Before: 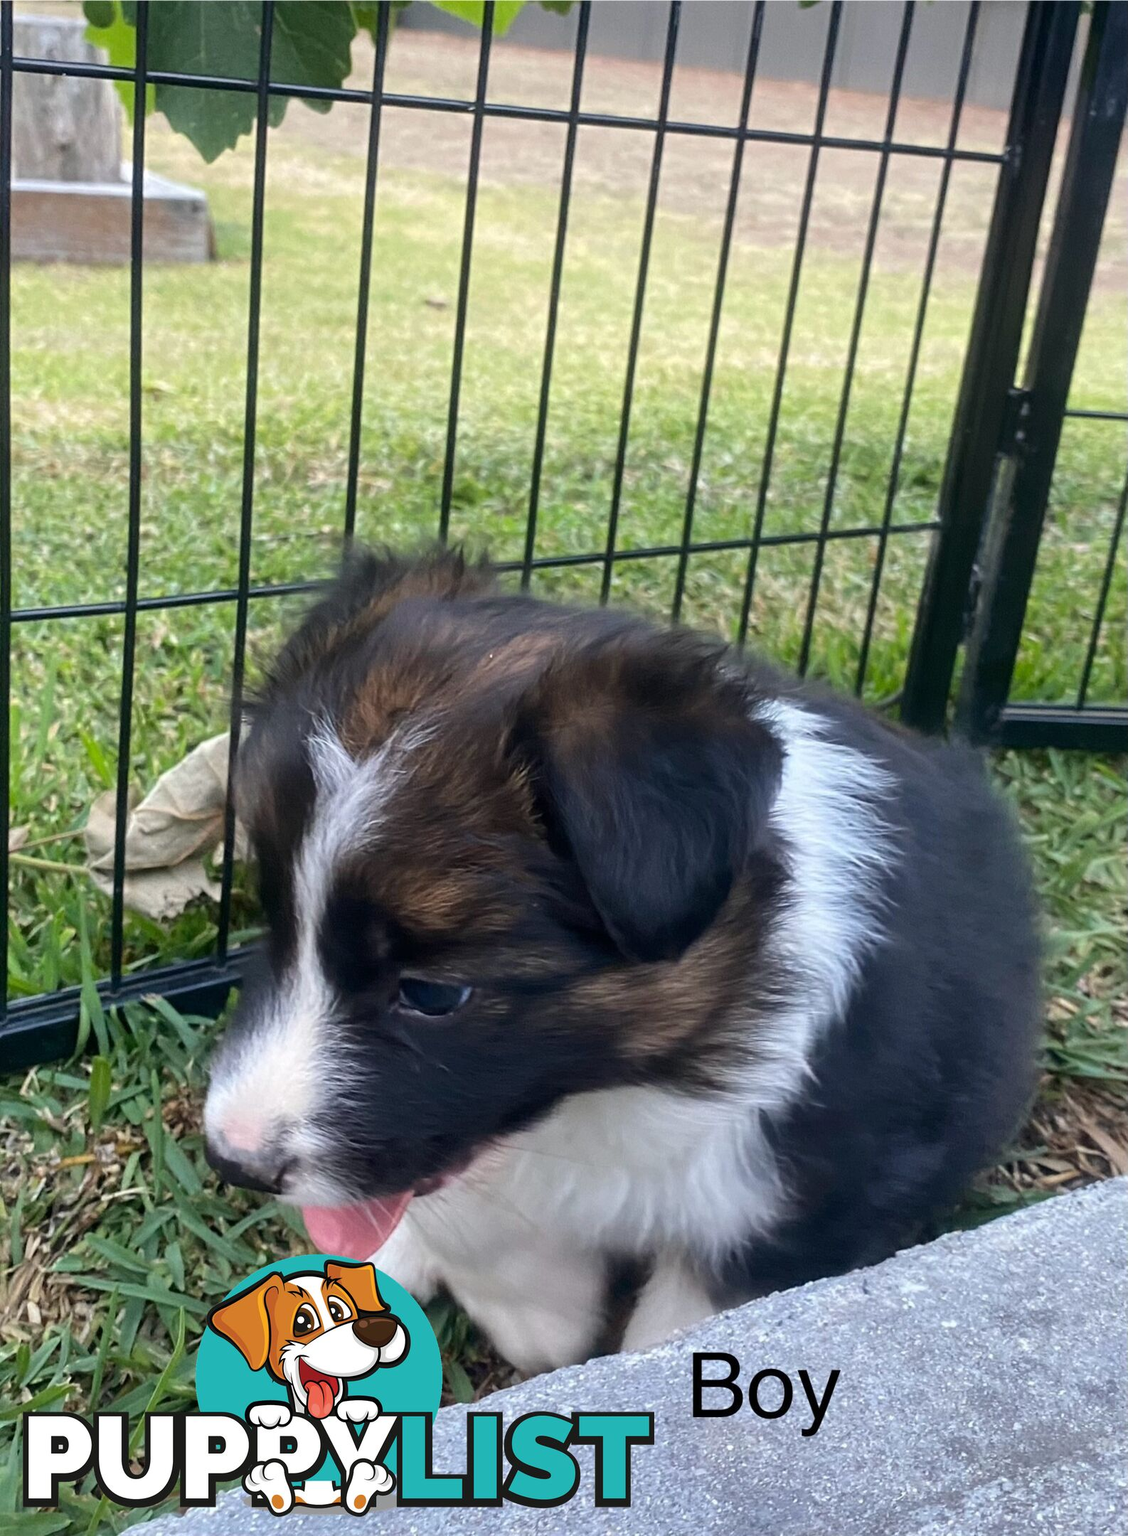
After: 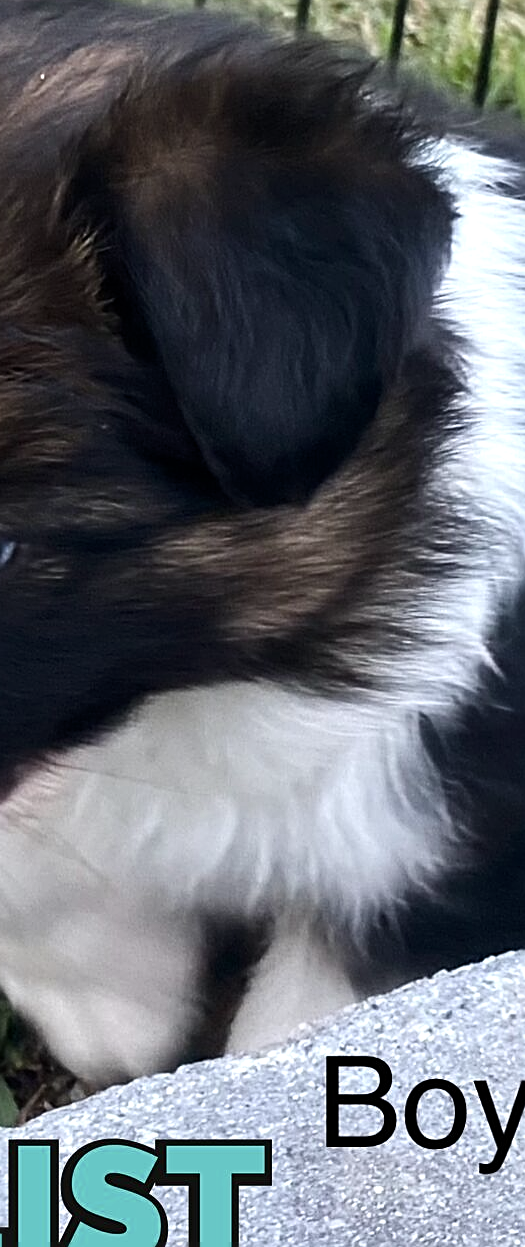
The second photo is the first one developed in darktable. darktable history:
contrast brightness saturation: contrast 0.1, saturation -0.36
color balance rgb: shadows lift › luminance -20%, power › hue 72.24°, highlights gain › luminance 15%, global offset › hue 171.6°, perceptual saturation grading › highlights -15%, perceptual saturation grading › shadows 25%, global vibrance 35%, contrast 10%
sharpen: on, module defaults
crop: left 40.878%, top 39.176%, right 25.993%, bottom 3.081%
